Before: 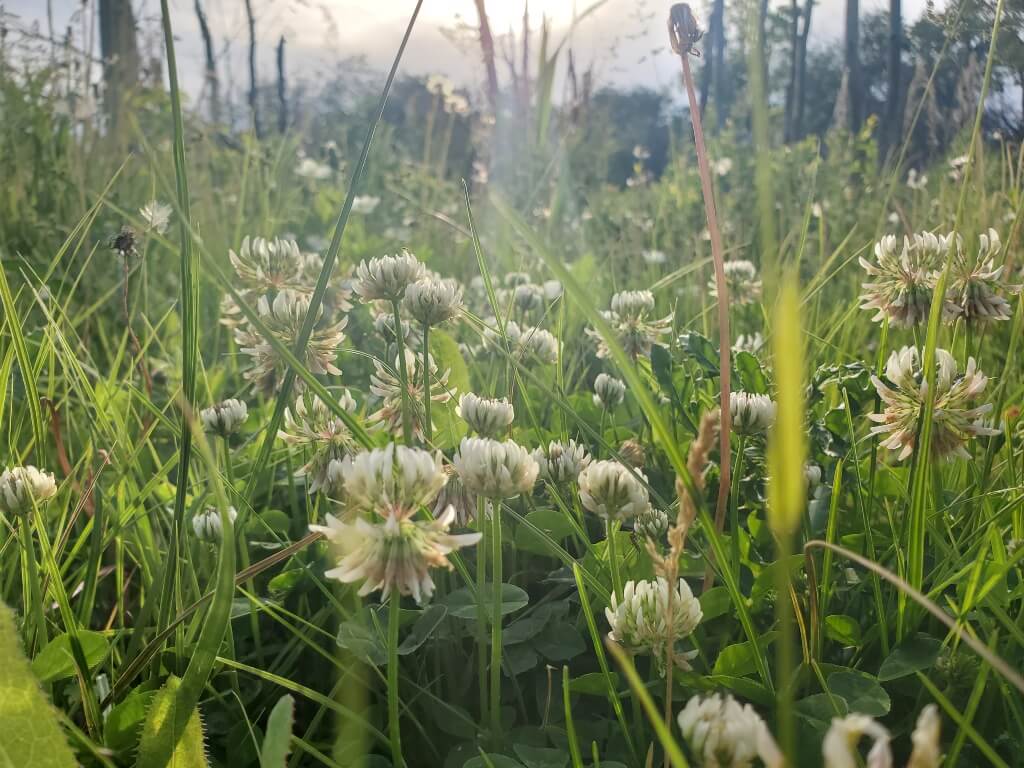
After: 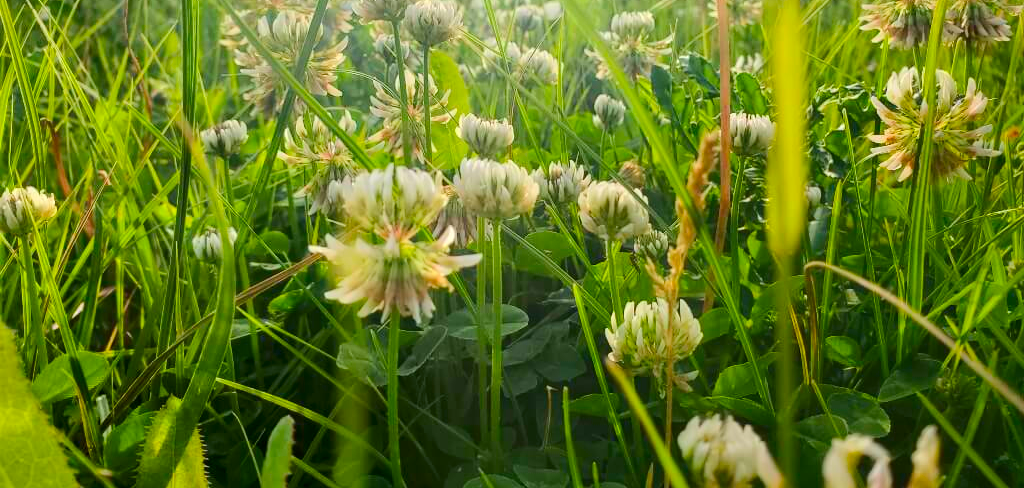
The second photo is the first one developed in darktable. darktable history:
contrast brightness saturation: contrast 0.18, saturation 0.3
crop and rotate: top 36.435%
color balance rgb: perceptual saturation grading › global saturation 25%, perceptual brilliance grading › mid-tones 10%, perceptual brilliance grading › shadows 15%, global vibrance 20%
